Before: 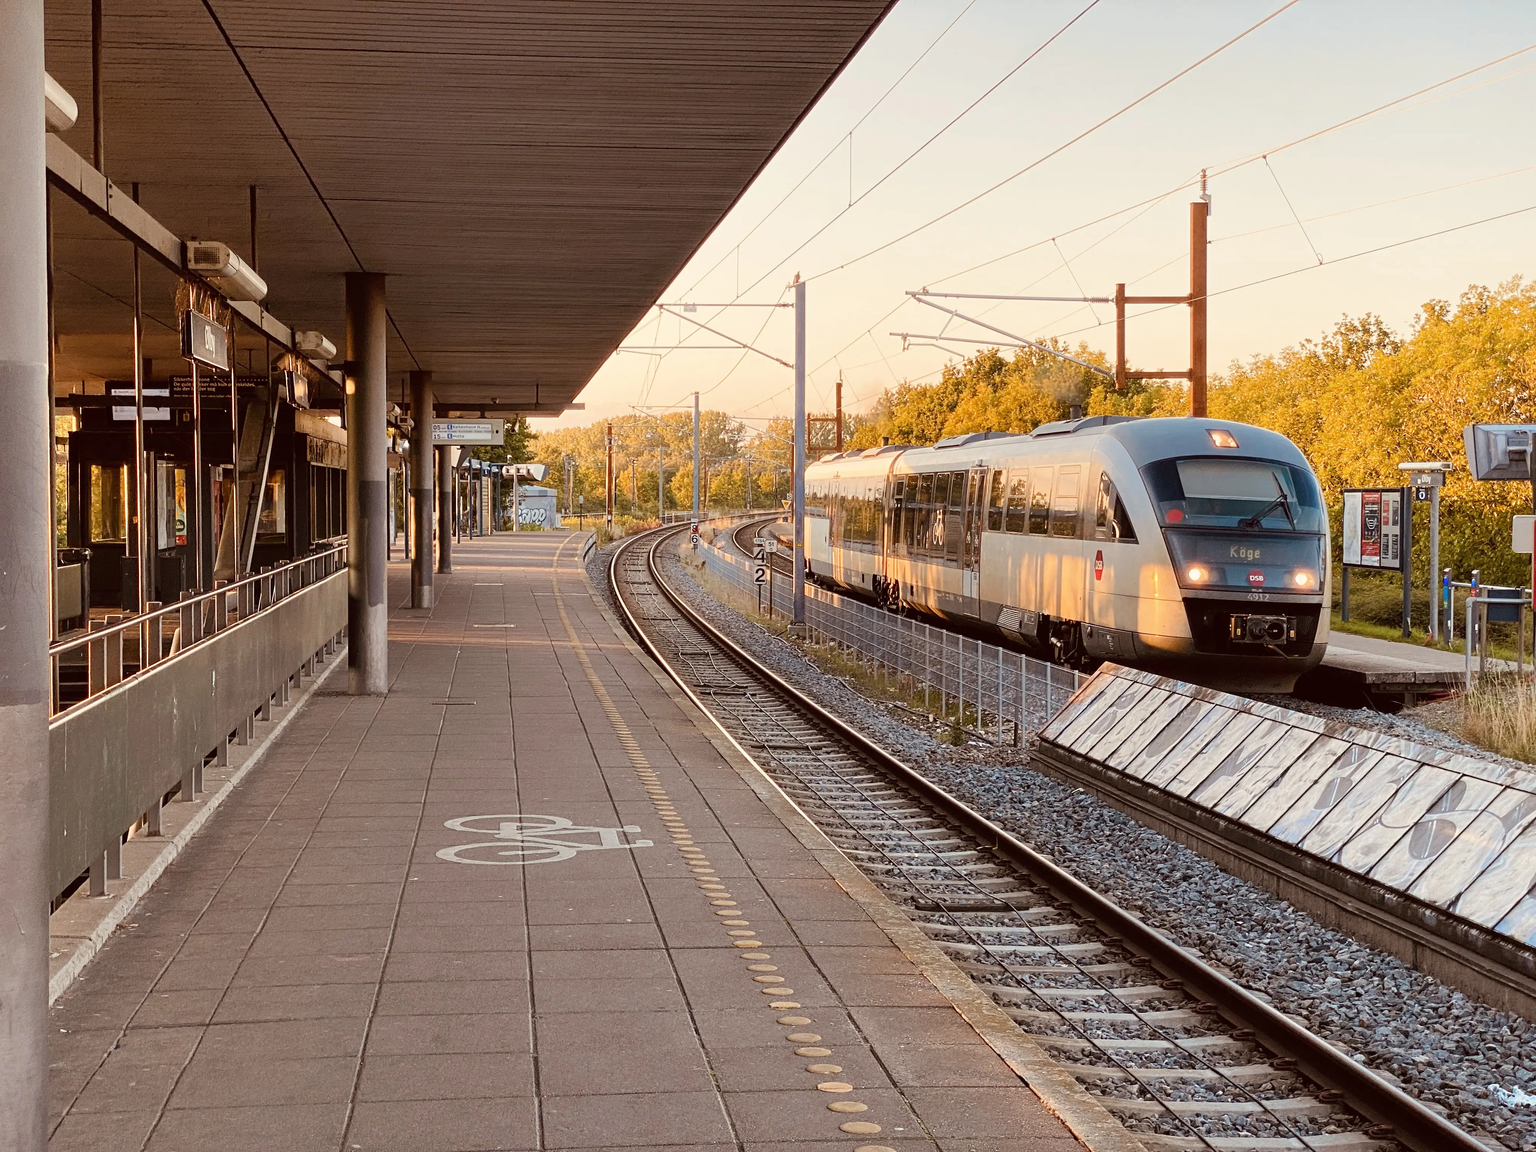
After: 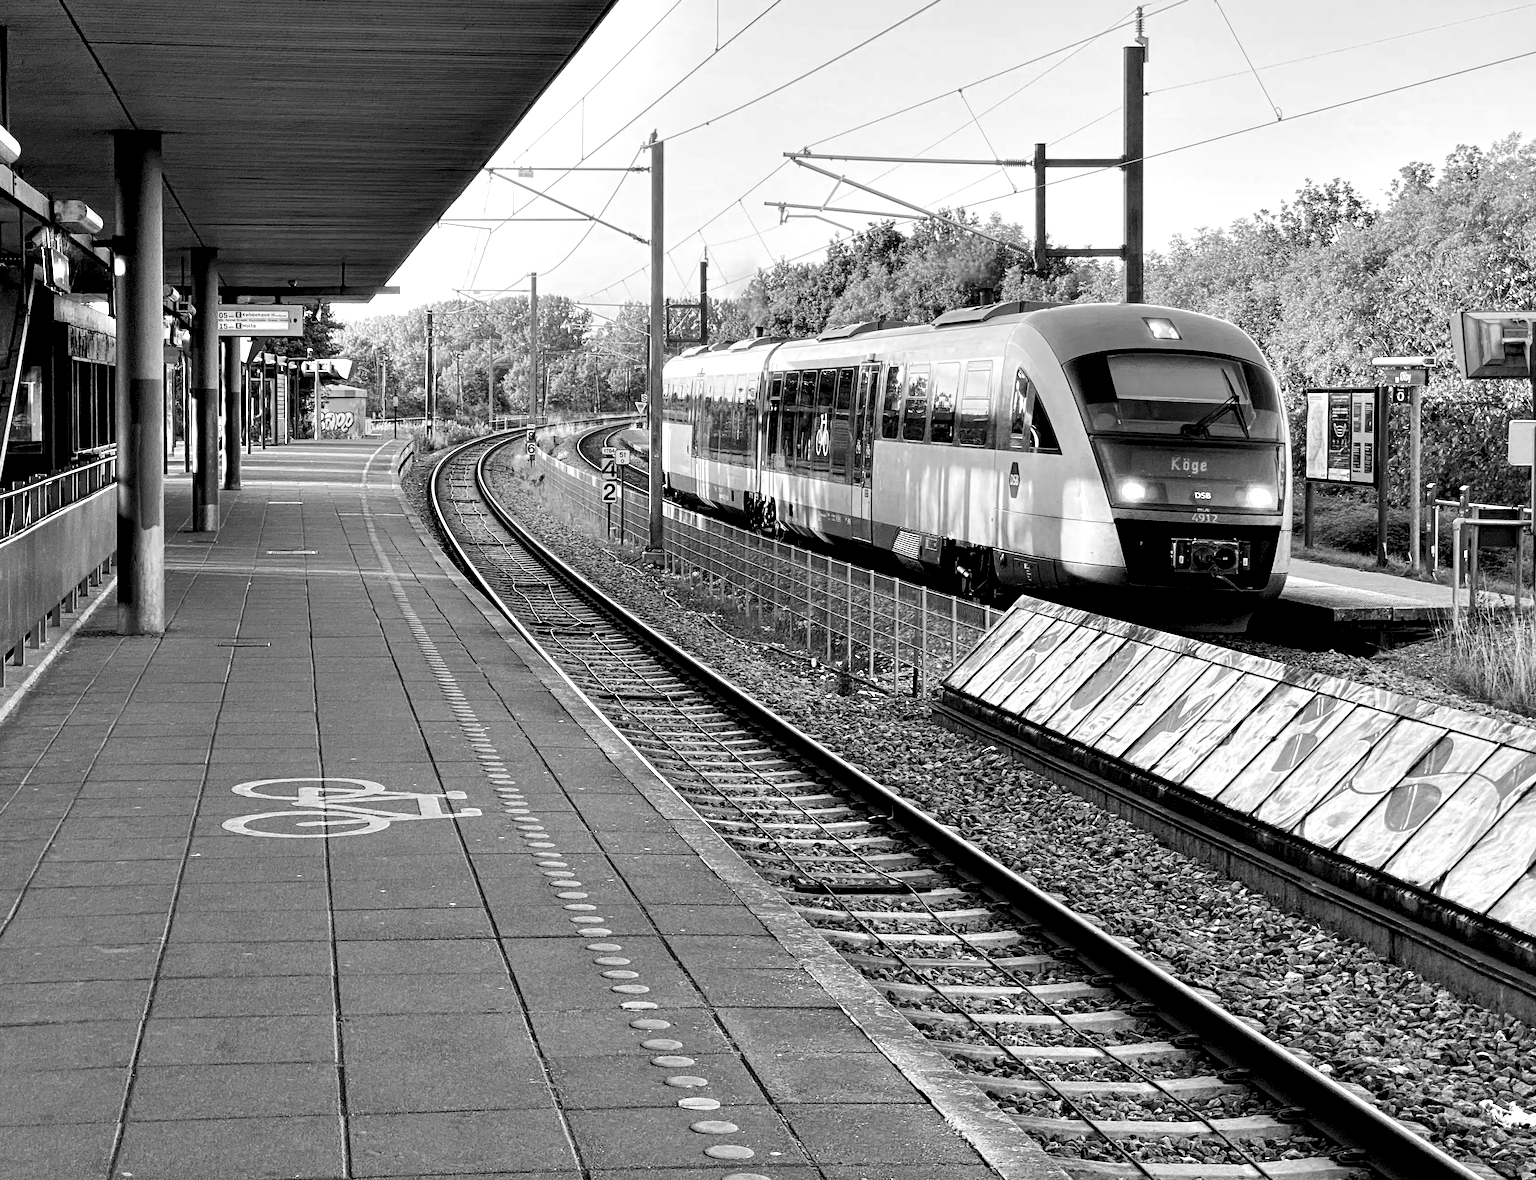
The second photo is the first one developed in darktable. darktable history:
contrast equalizer: octaves 7, y [[0.6 ×6], [0.55 ×6], [0 ×6], [0 ×6], [0 ×6]]
local contrast: highlights 100%, shadows 100%, detail 120%, midtone range 0.2
crop: left 16.315%, top 14.246%
monochrome: a 16.01, b -2.65, highlights 0.52
